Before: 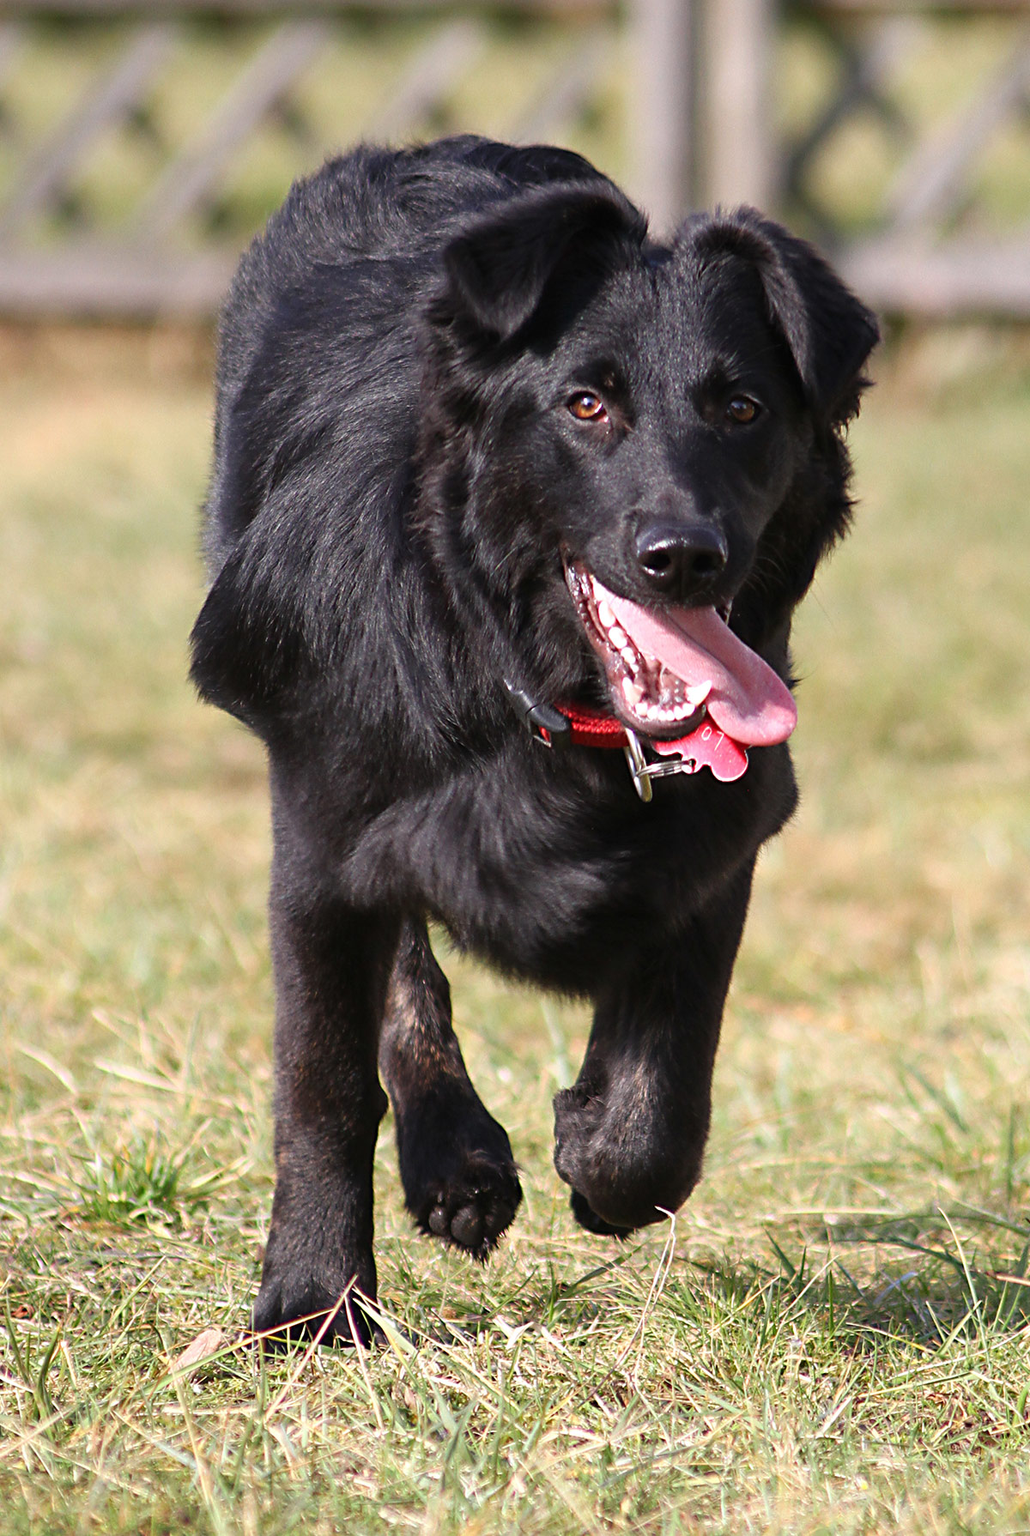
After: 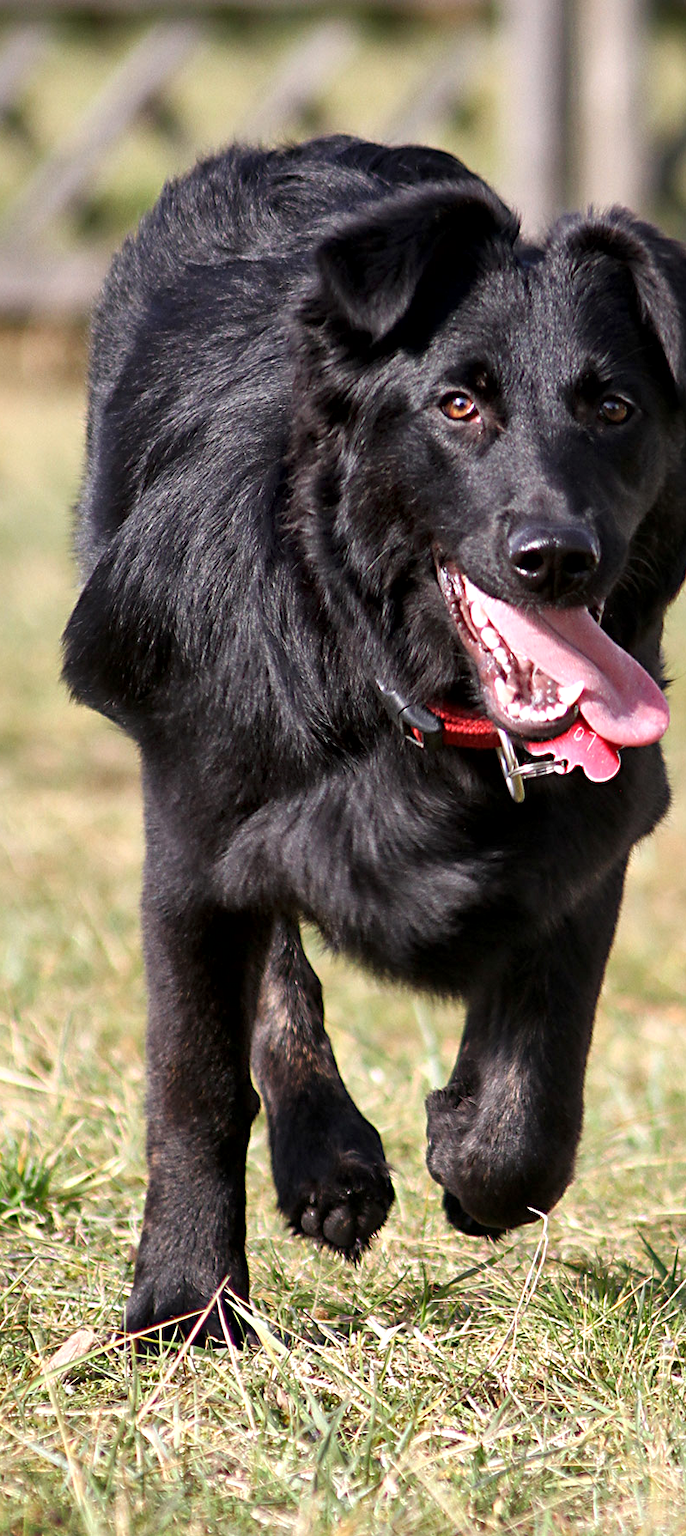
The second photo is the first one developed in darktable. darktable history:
crop and rotate: left 12.464%, right 20.861%
local contrast: mode bilateral grid, contrast 26, coarseness 60, detail 152%, midtone range 0.2
